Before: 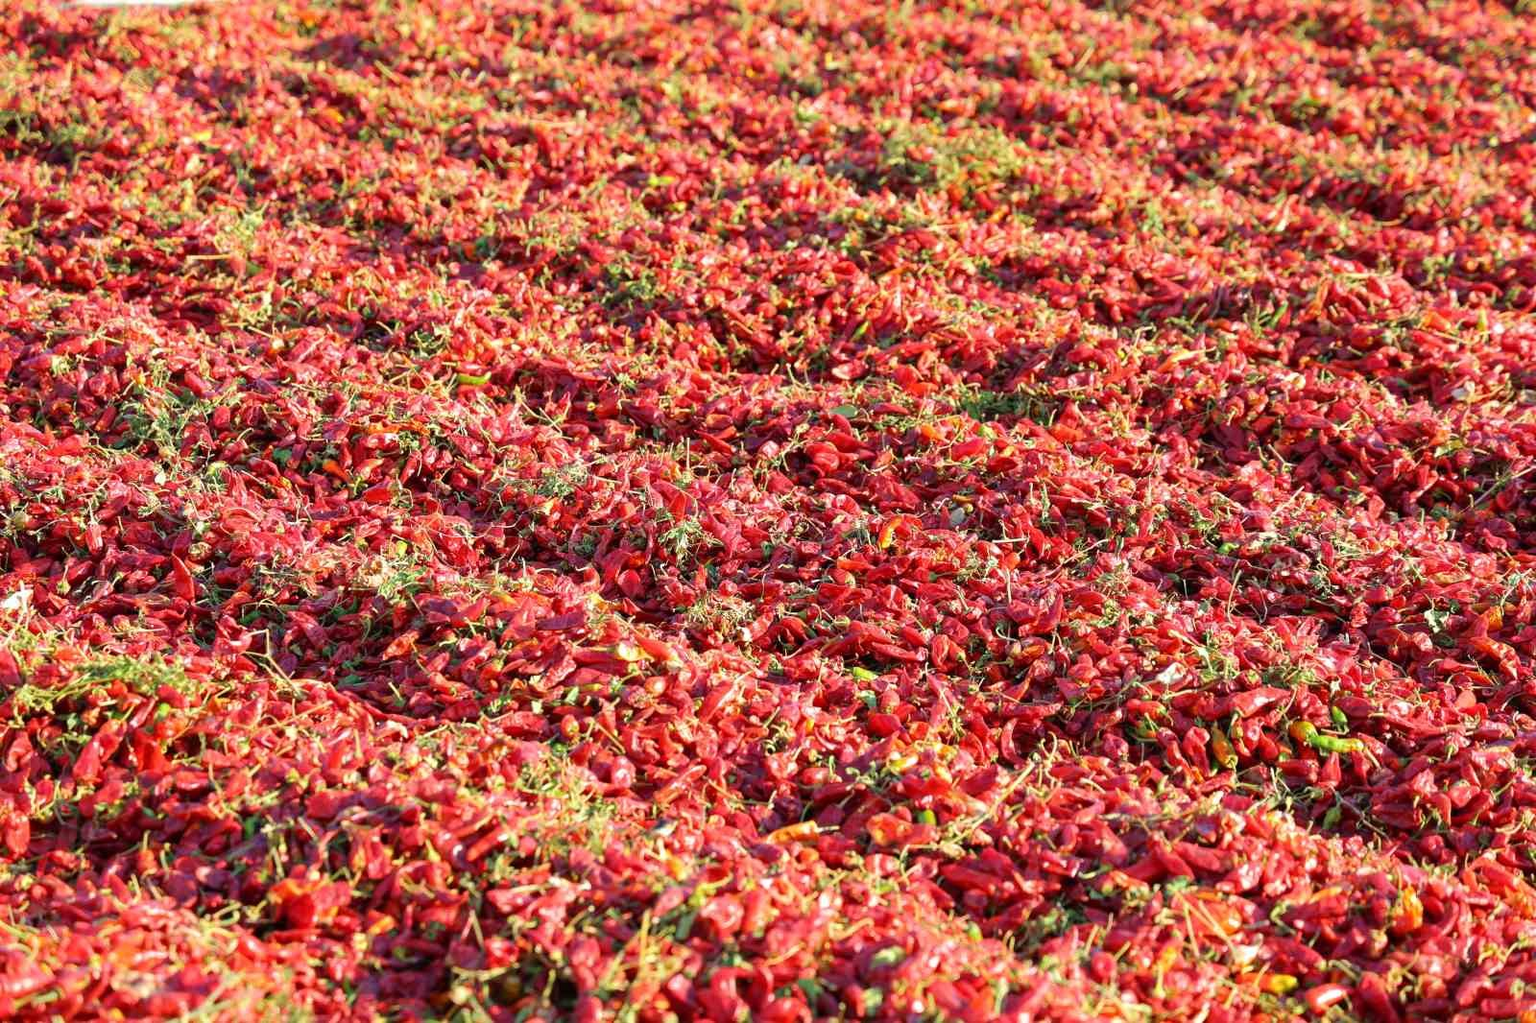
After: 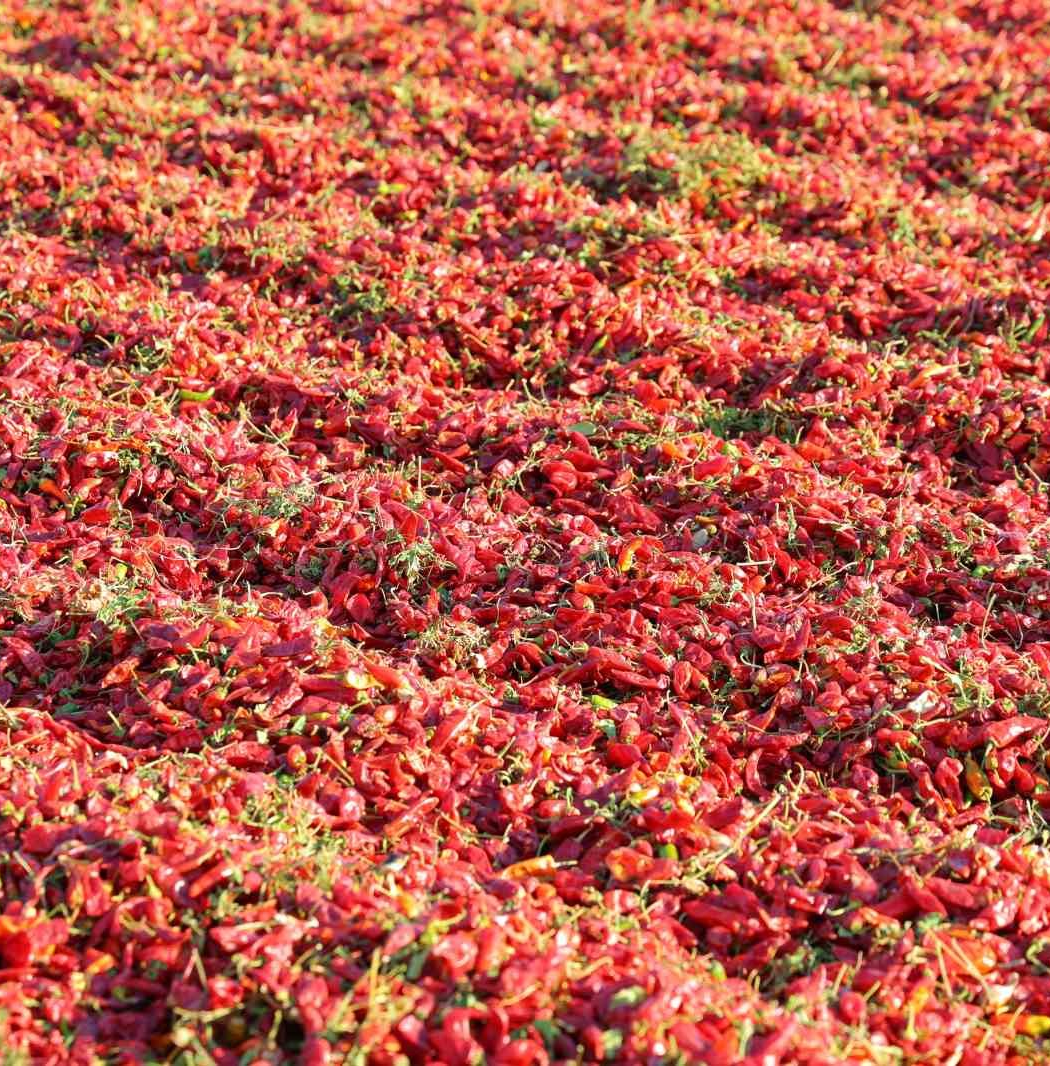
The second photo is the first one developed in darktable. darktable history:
crop and rotate: left 18.574%, right 15.797%
